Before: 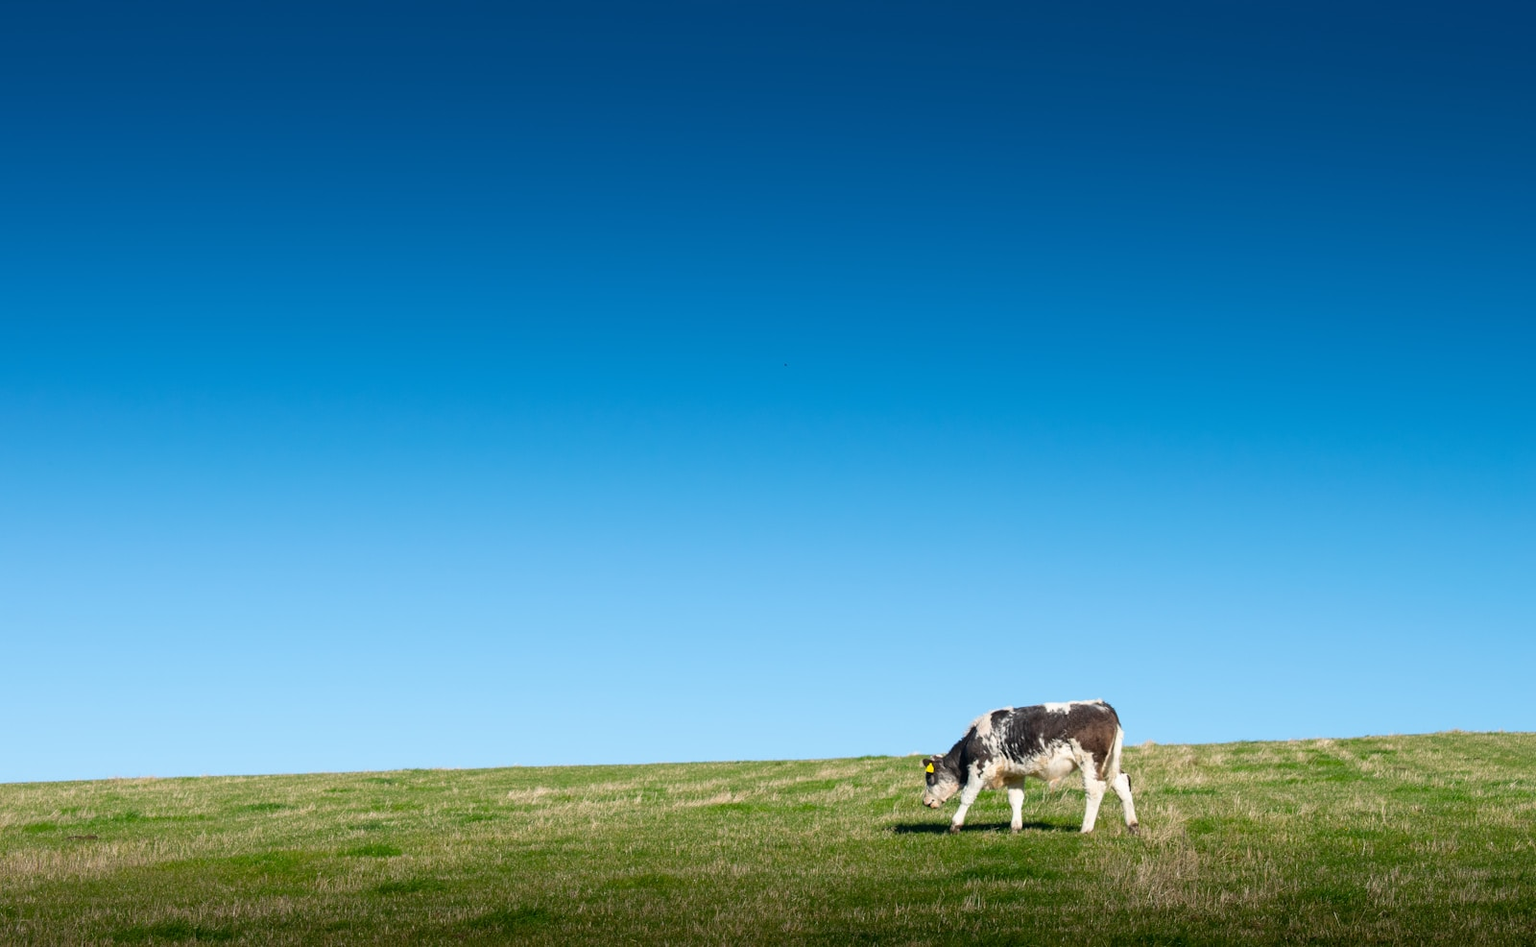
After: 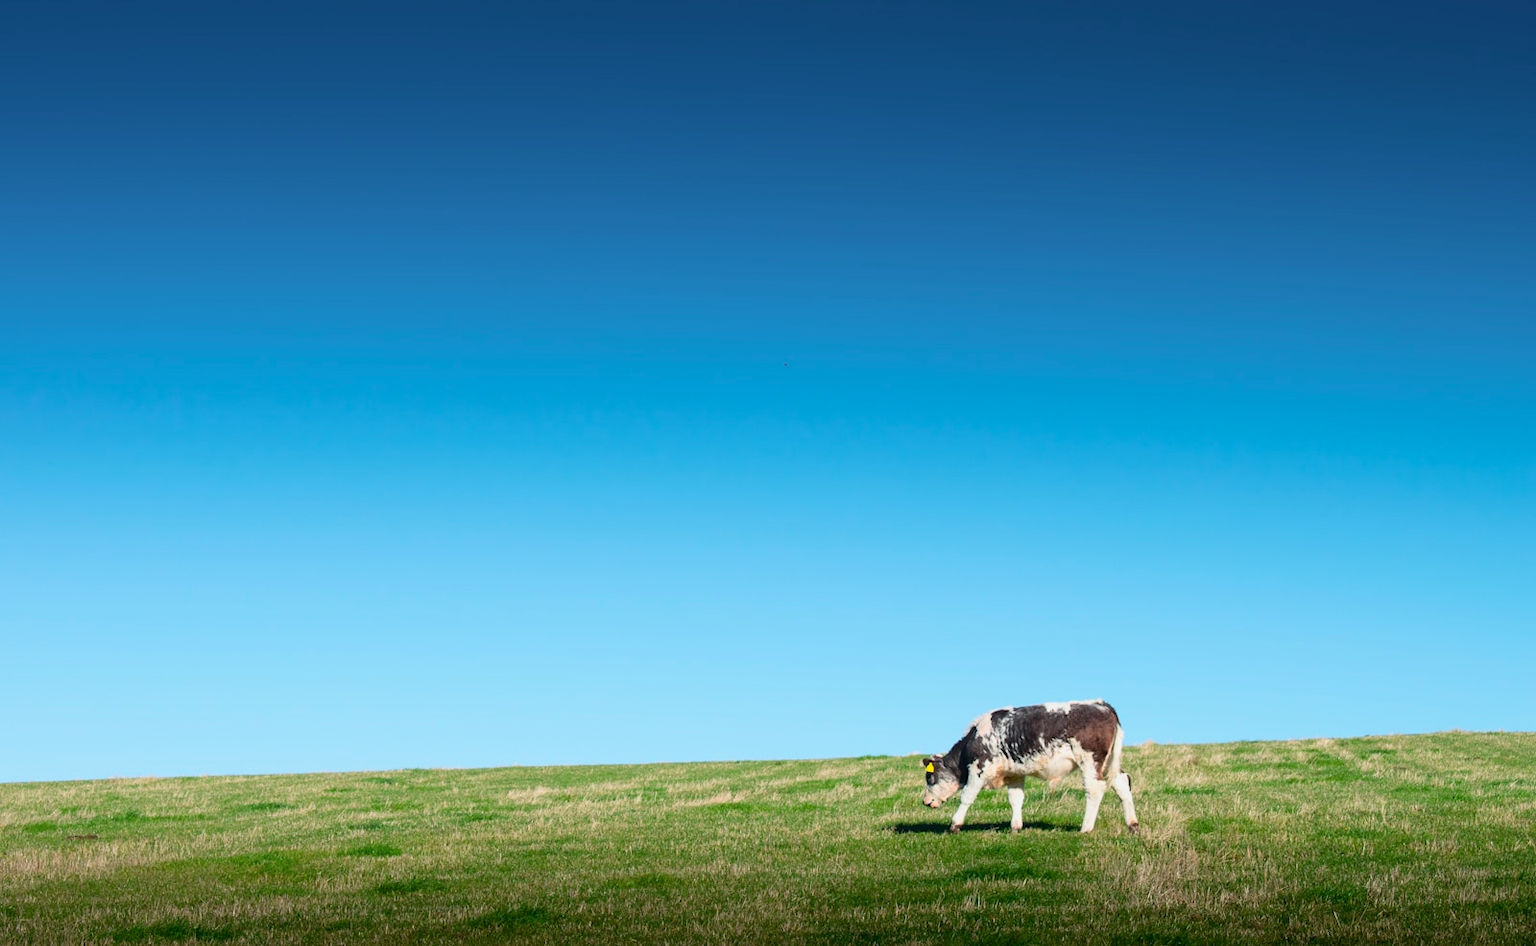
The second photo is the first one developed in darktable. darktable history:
tone curve: curves: ch0 [(0, 0.025) (0.15, 0.143) (0.452, 0.486) (0.751, 0.788) (1, 0.961)]; ch1 [(0, 0) (0.43, 0.408) (0.476, 0.469) (0.497, 0.494) (0.546, 0.571) (0.566, 0.607) (0.62, 0.657) (1, 1)]; ch2 [(0, 0) (0.386, 0.397) (0.505, 0.498) (0.547, 0.546) (0.579, 0.58) (1, 1)], color space Lab, independent channels, preserve colors none
